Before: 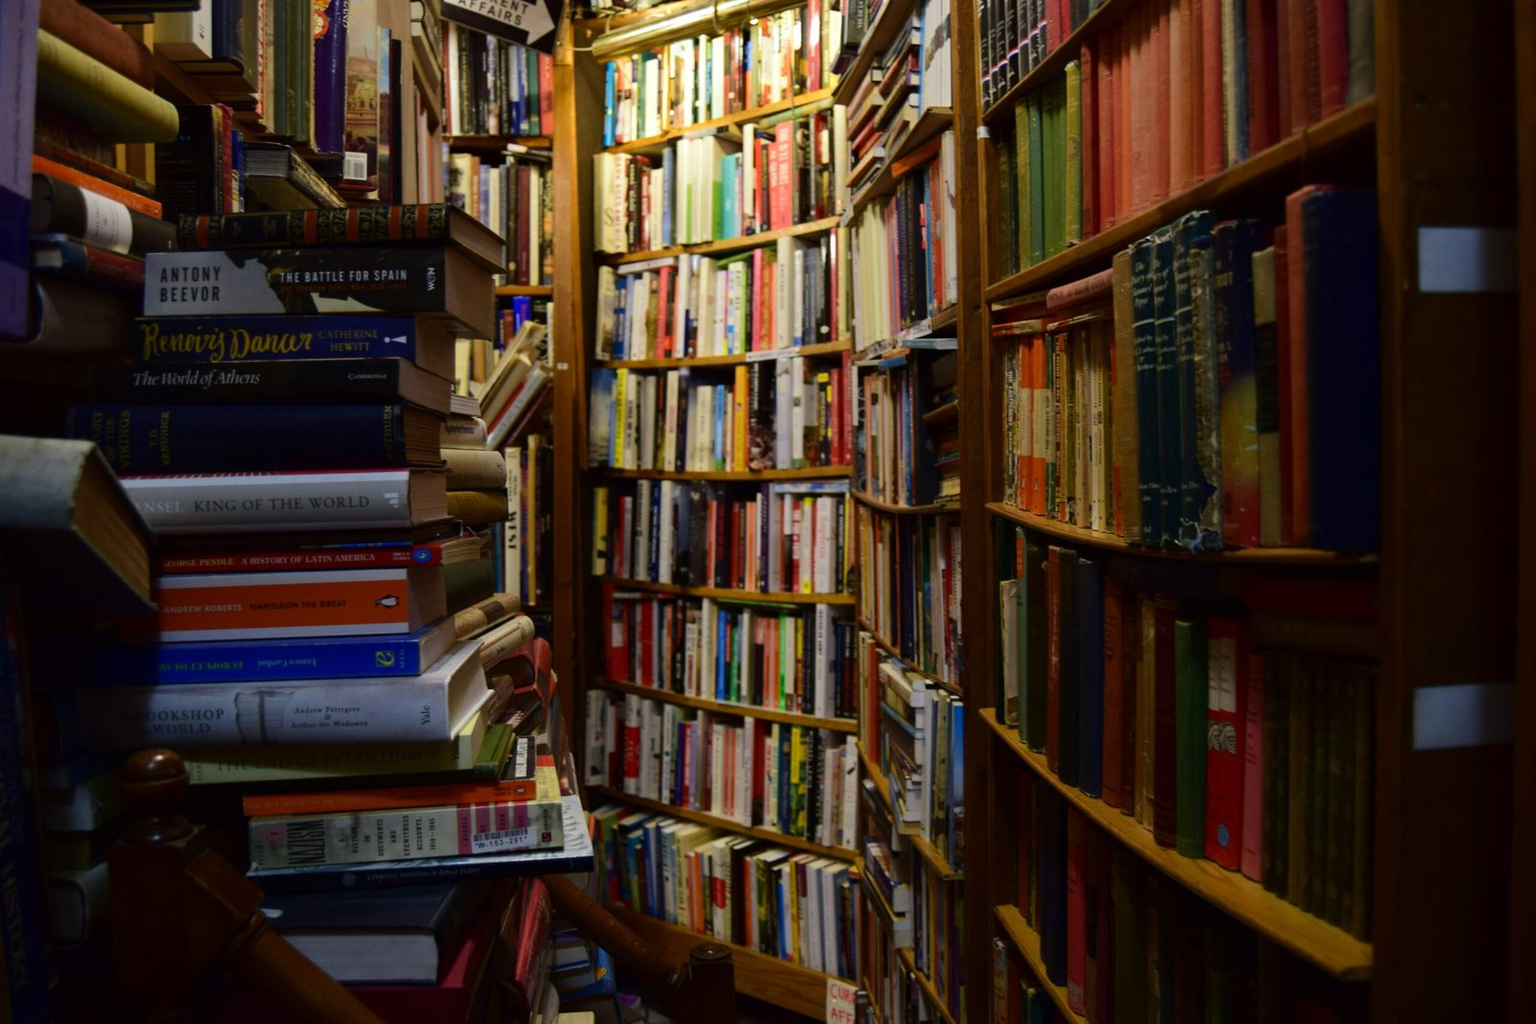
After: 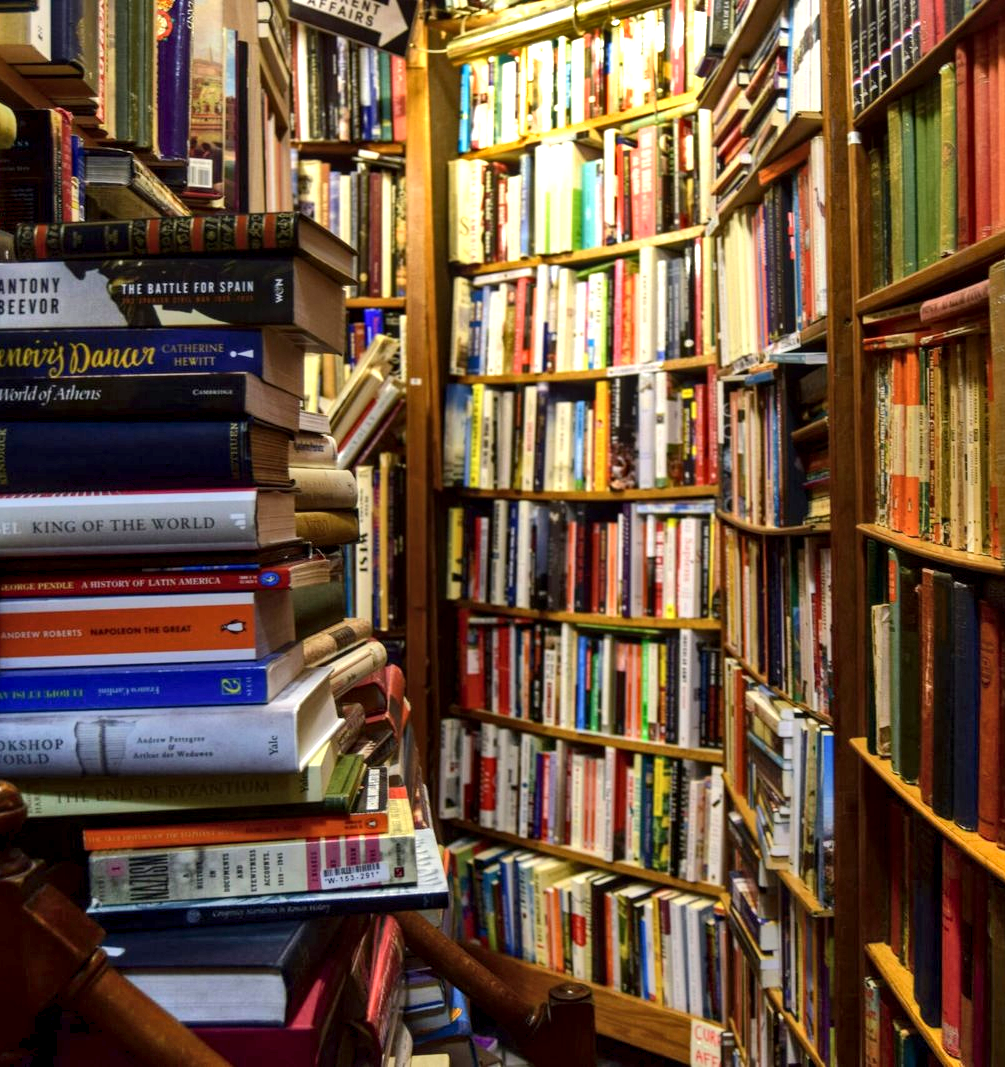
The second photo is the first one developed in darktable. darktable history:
contrast brightness saturation: saturation -0.04
crop: left 10.644%, right 26.528%
local contrast: on, module defaults
tone equalizer: on, module defaults
shadows and highlights: shadows 53, soften with gaussian
exposure: black level correction 0.001, exposure 0.955 EV, compensate exposure bias true, compensate highlight preservation false
